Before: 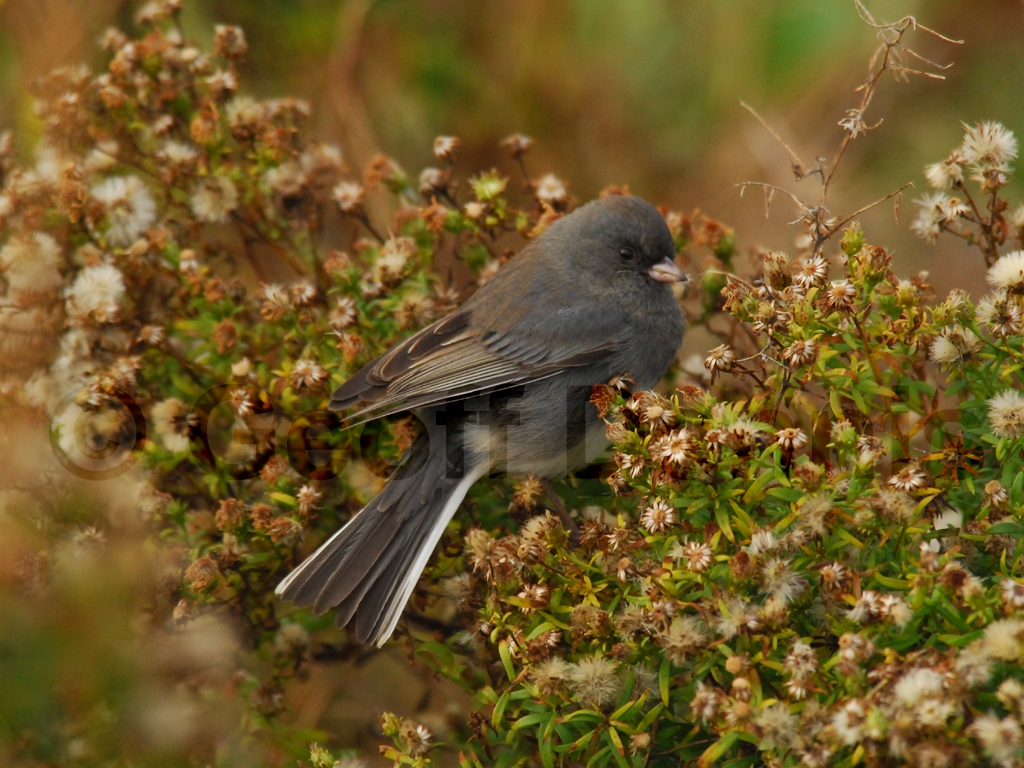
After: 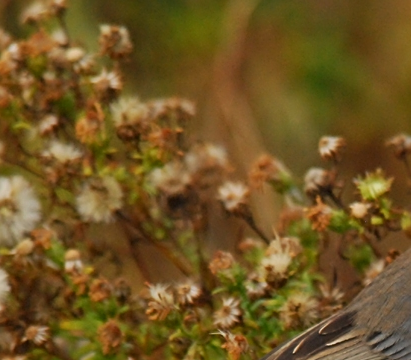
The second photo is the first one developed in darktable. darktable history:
sharpen: on, module defaults
crop and rotate: left 11.306%, top 0.087%, right 48.46%, bottom 52.982%
